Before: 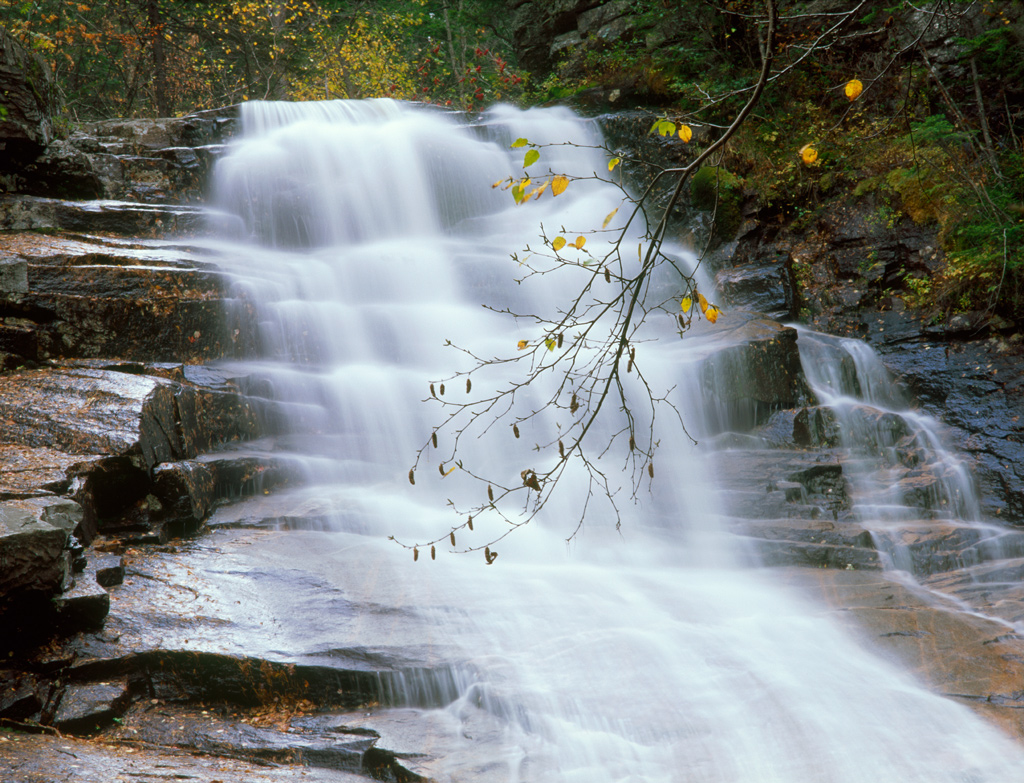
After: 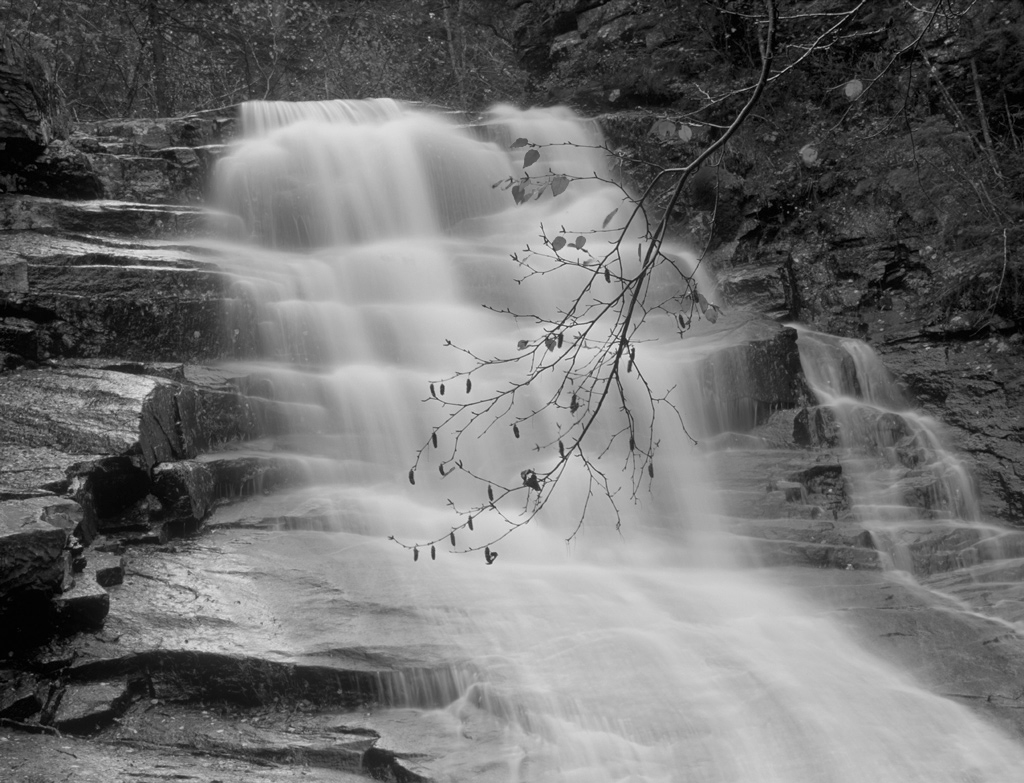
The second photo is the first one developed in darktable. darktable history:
tone equalizer: -8 EV 0.25 EV, -7 EV 0.417 EV, -6 EV 0.417 EV, -5 EV 0.25 EV, -3 EV -0.25 EV, -2 EV -0.417 EV, -1 EV -0.417 EV, +0 EV -0.25 EV, edges refinement/feathering 500, mask exposure compensation -1.57 EV, preserve details guided filter
color zones: curves: ch0 [(0, 0.48) (0.209, 0.398) (0.305, 0.332) (0.429, 0.493) (0.571, 0.5) (0.714, 0.5) (0.857, 0.5) (1, 0.48)]; ch1 [(0, 0.736) (0.143, 0.625) (0.225, 0.371) (0.429, 0.256) (0.571, 0.241) (0.714, 0.213) (0.857, 0.48) (1, 0.736)]; ch2 [(0, 0.448) (0.143, 0.498) (0.286, 0.5) (0.429, 0.5) (0.571, 0.5) (0.714, 0.5) (0.857, 0.5) (1, 0.448)]
color balance rgb: linear chroma grading › global chroma 15%, perceptual saturation grading › global saturation 30%
monochrome: a 32, b 64, size 2.3, highlights 1
